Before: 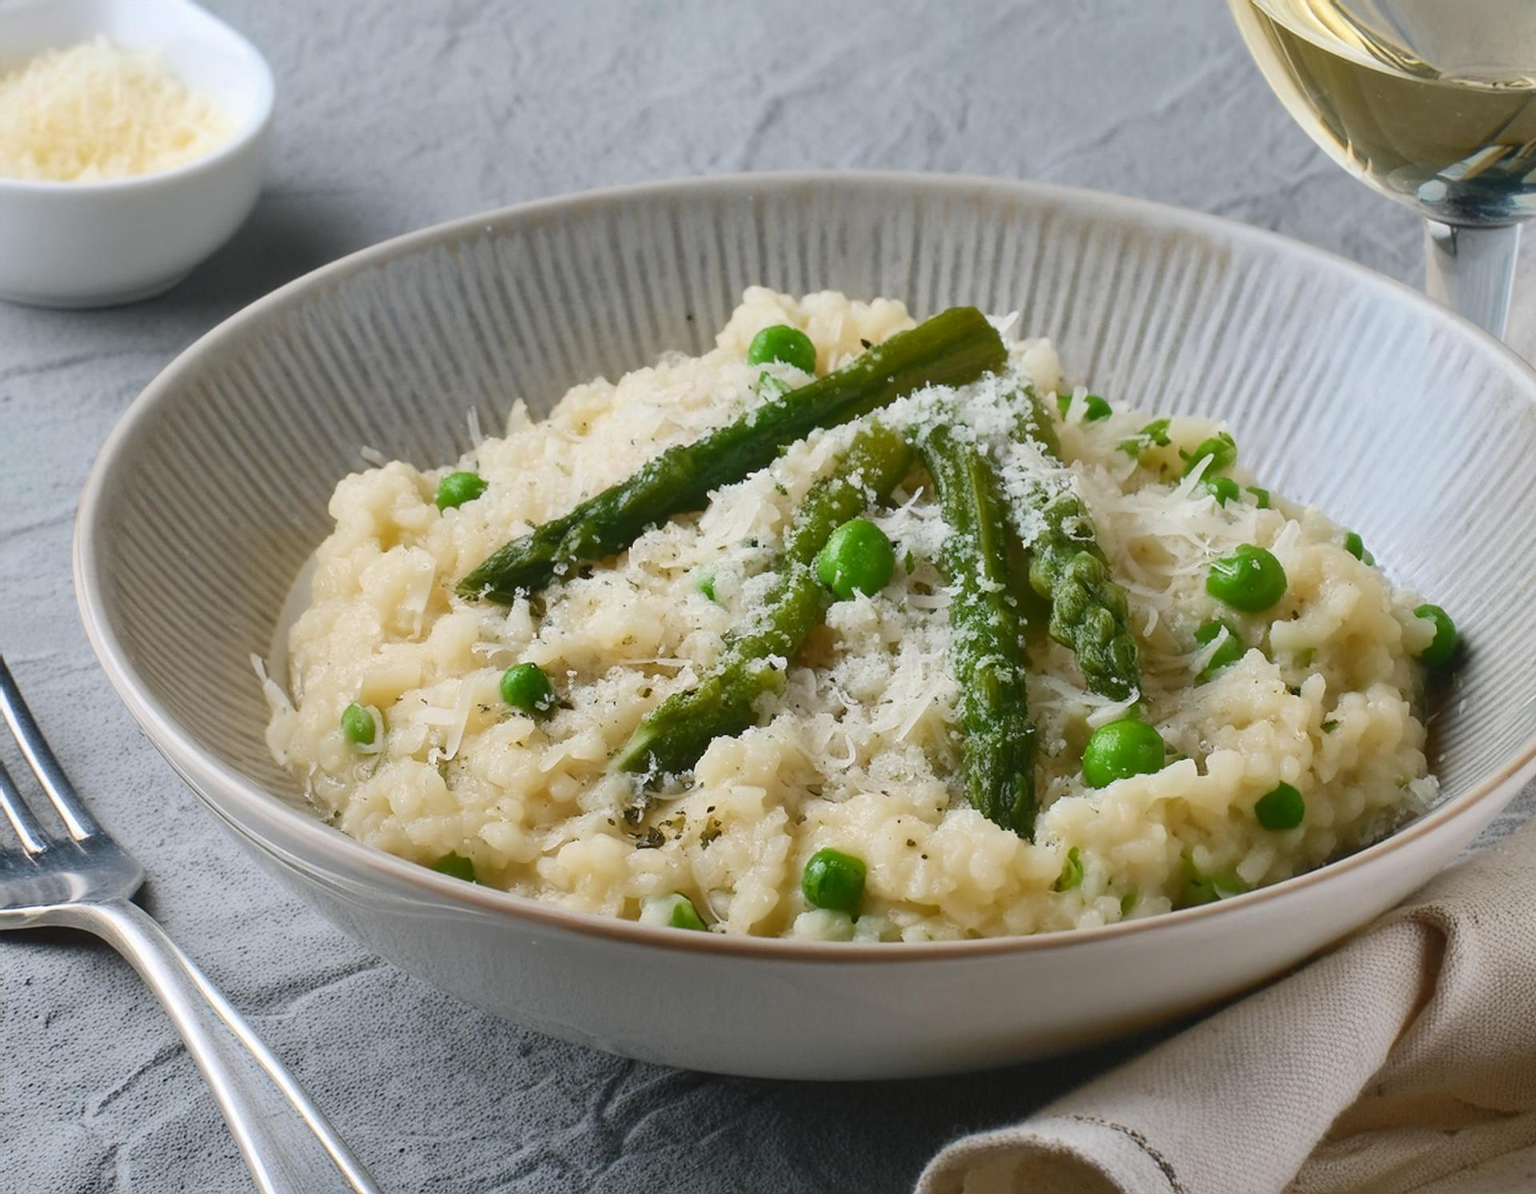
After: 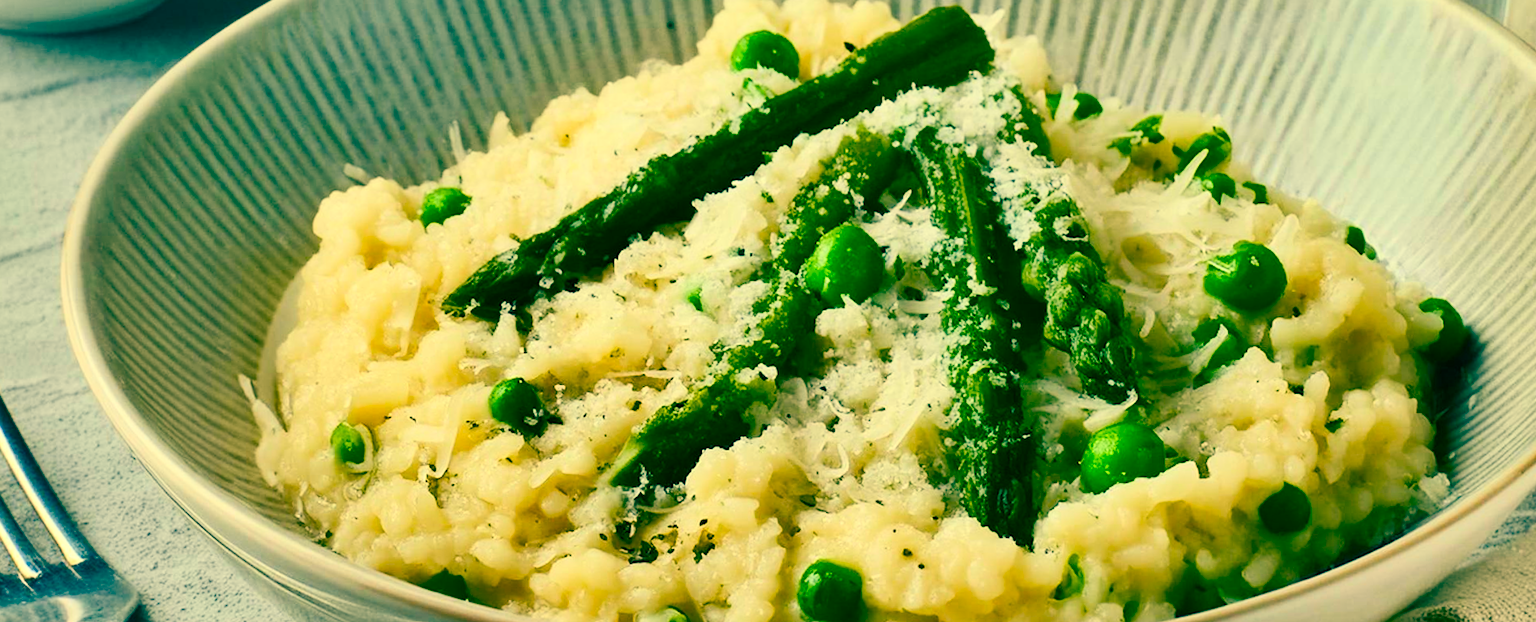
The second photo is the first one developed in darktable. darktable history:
white balance: red 0.988, blue 1.017
shadows and highlights: shadows 60, soften with gaussian
exposure: exposure 0.078 EV, compensate highlight preservation false
color balance: mode lift, gamma, gain (sRGB), lift [1, 0.69, 1, 1], gamma [1, 1.482, 1, 1], gain [1, 1, 1, 0.802]
color balance rgb: shadows lift › luminance -28.76%, shadows lift › chroma 10%, shadows lift › hue 230°, power › chroma 0.5%, power › hue 215°, highlights gain › luminance 7.14%, highlights gain › chroma 1%, highlights gain › hue 50°, global offset › luminance -0.29%, global offset › hue 260°, perceptual saturation grading › global saturation 20%, perceptual saturation grading › highlights -13.92%, perceptual saturation grading › shadows 50%
rotate and perspective: rotation -1.32°, lens shift (horizontal) -0.031, crop left 0.015, crop right 0.985, crop top 0.047, crop bottom 0.982
crop and rotate: top 23.043%, bottom 23.437%
contrast brightness saturation: contrast 0.23, brightness 0.1, saturation 0.29
